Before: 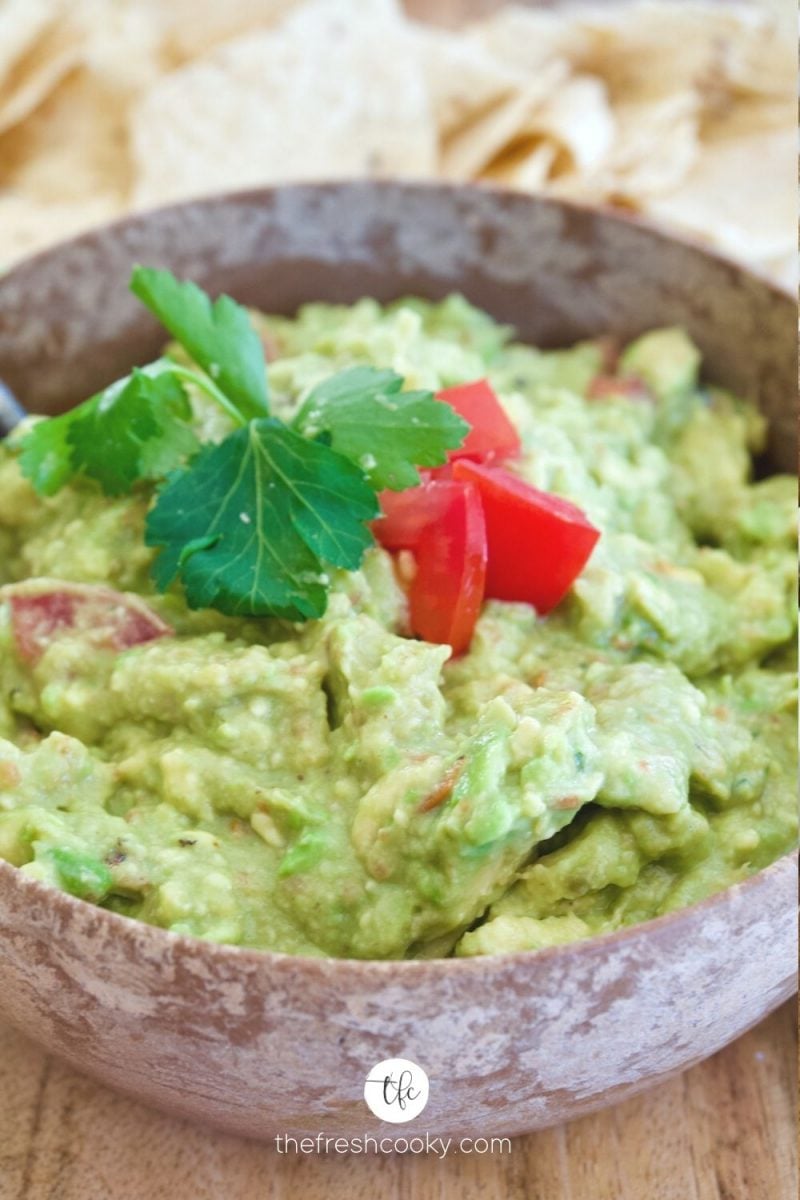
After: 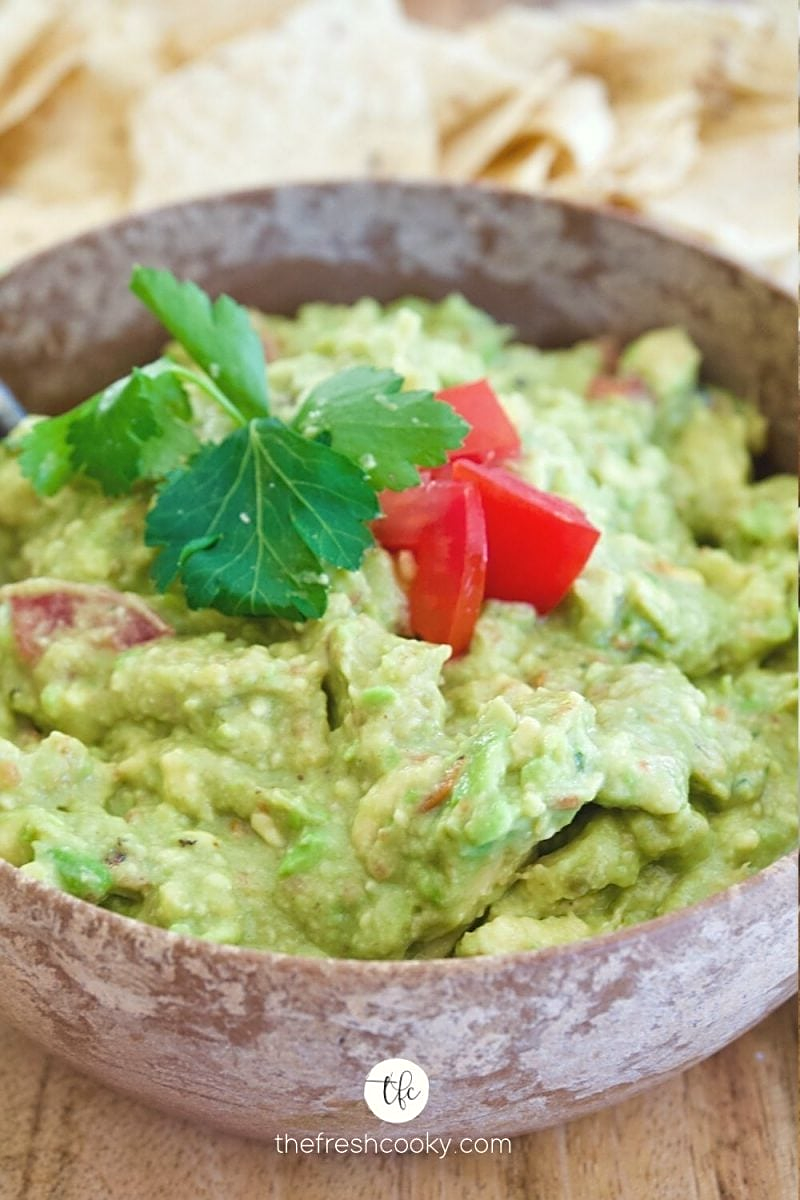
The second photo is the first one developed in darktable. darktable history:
color correction: highlights b* 2.94
sharpen: on, module defaults
